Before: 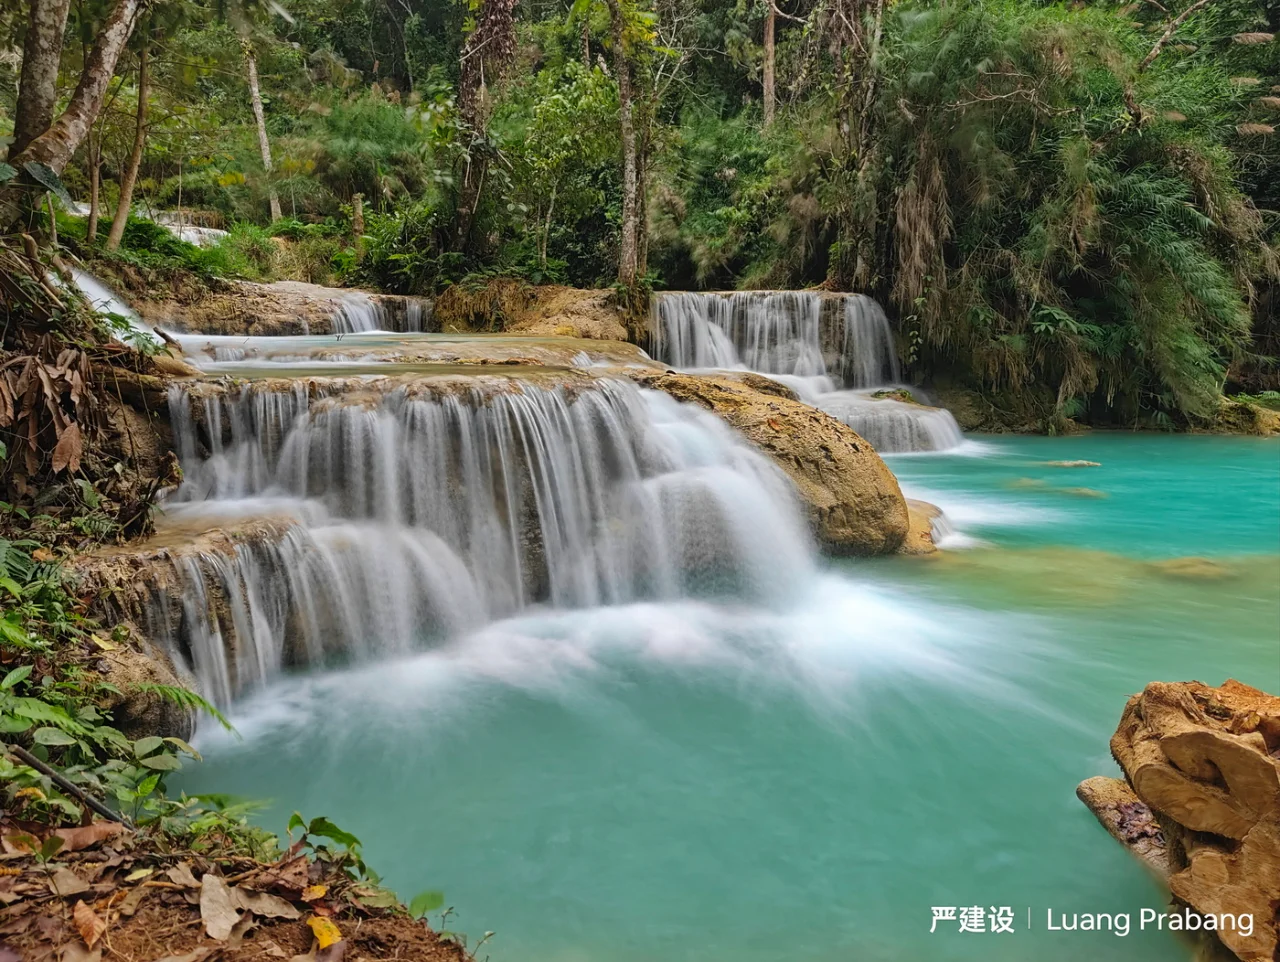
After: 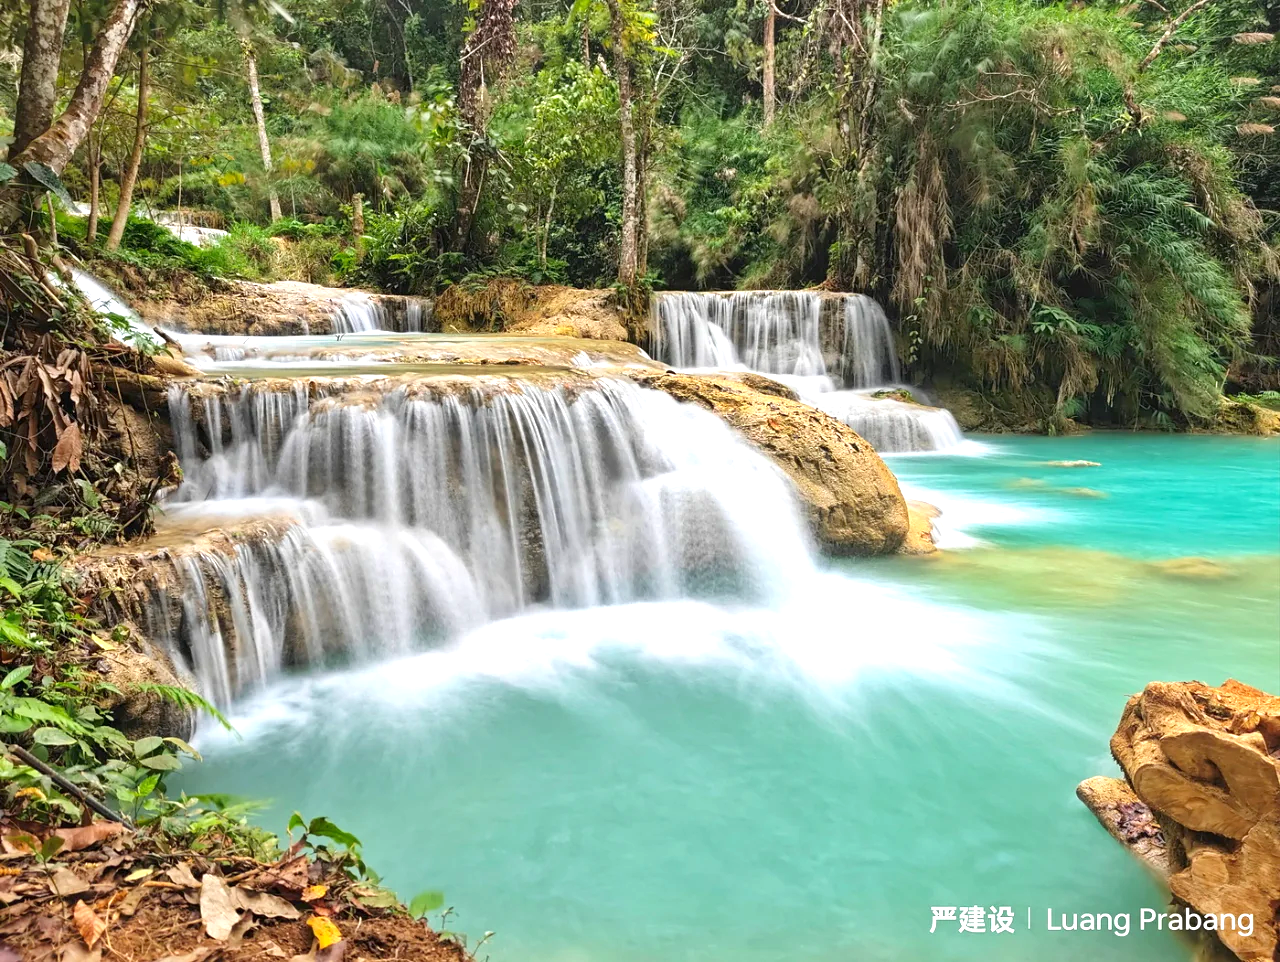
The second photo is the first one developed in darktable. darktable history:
exposure: black level correction 0.001, exposure 1.039 EV, compensate highlight preservation false
